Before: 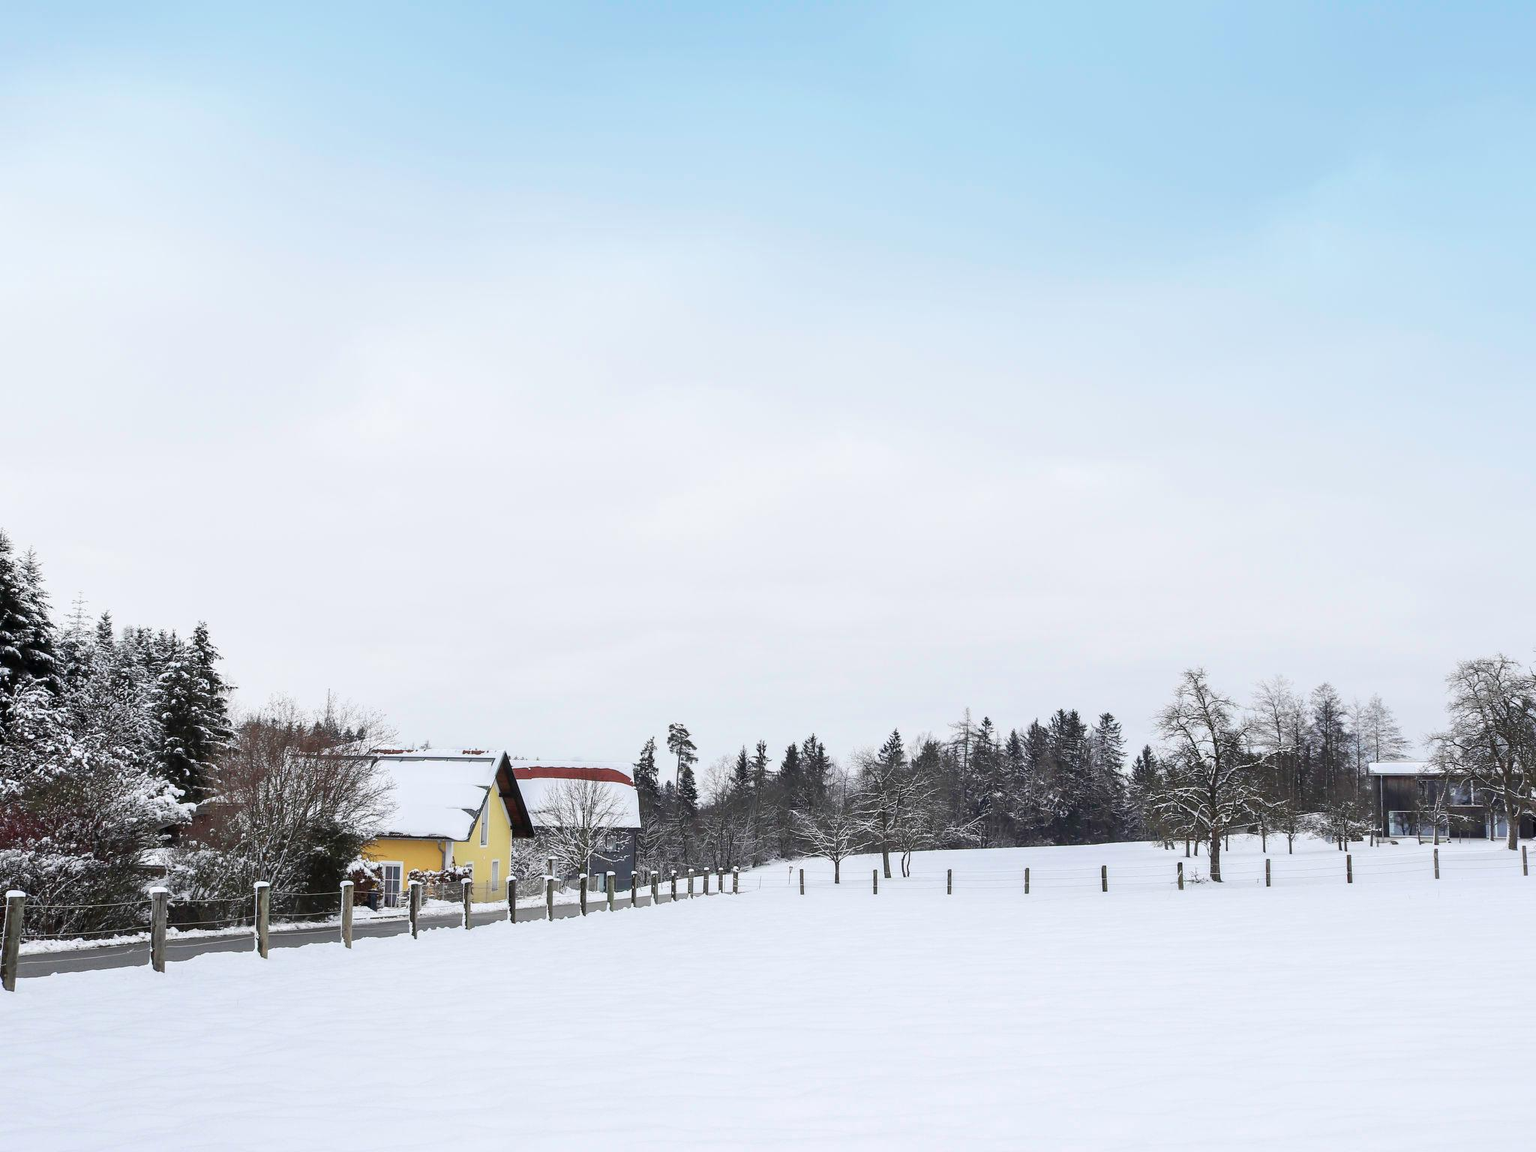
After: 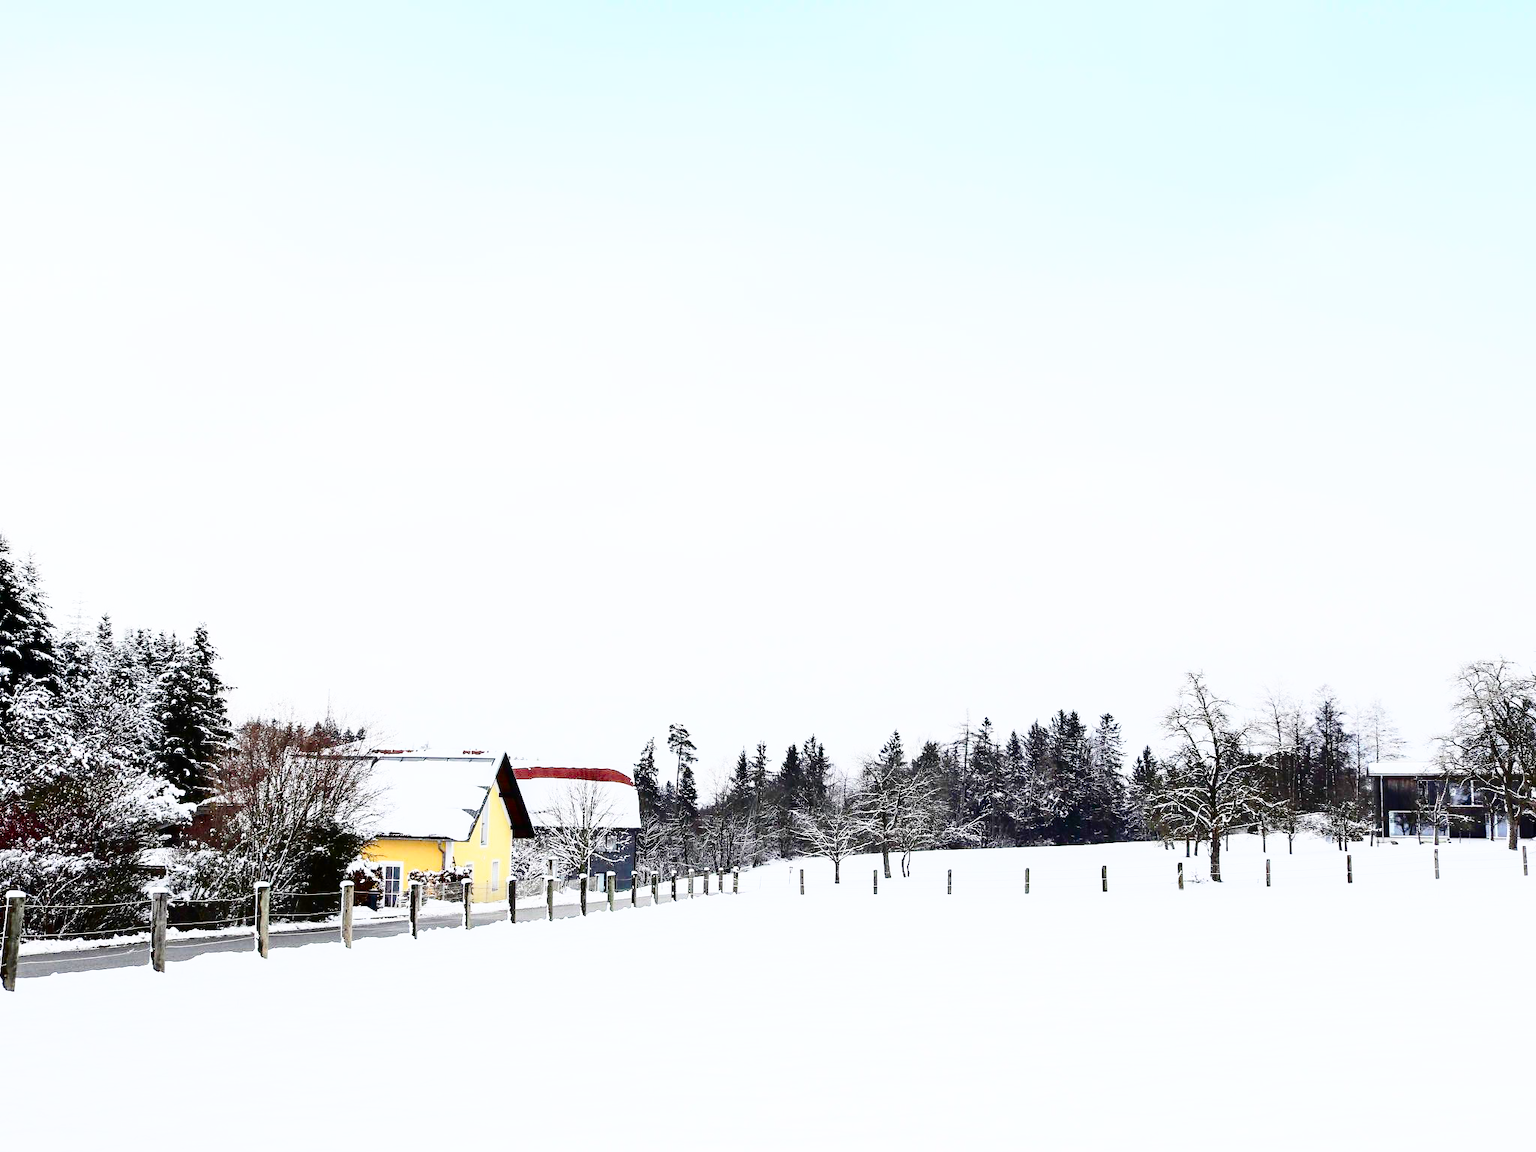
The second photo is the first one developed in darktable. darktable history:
contrast brightness saturation: contrast 0.32, brightness -0.08, saturation 0.17
base curve: curves: ch0 [(0, 0) (0.028, 0.03) (0.121, 0.232) (0.46, 0.748) (0.859, 0.968) (1, 1)], preserve colors none
